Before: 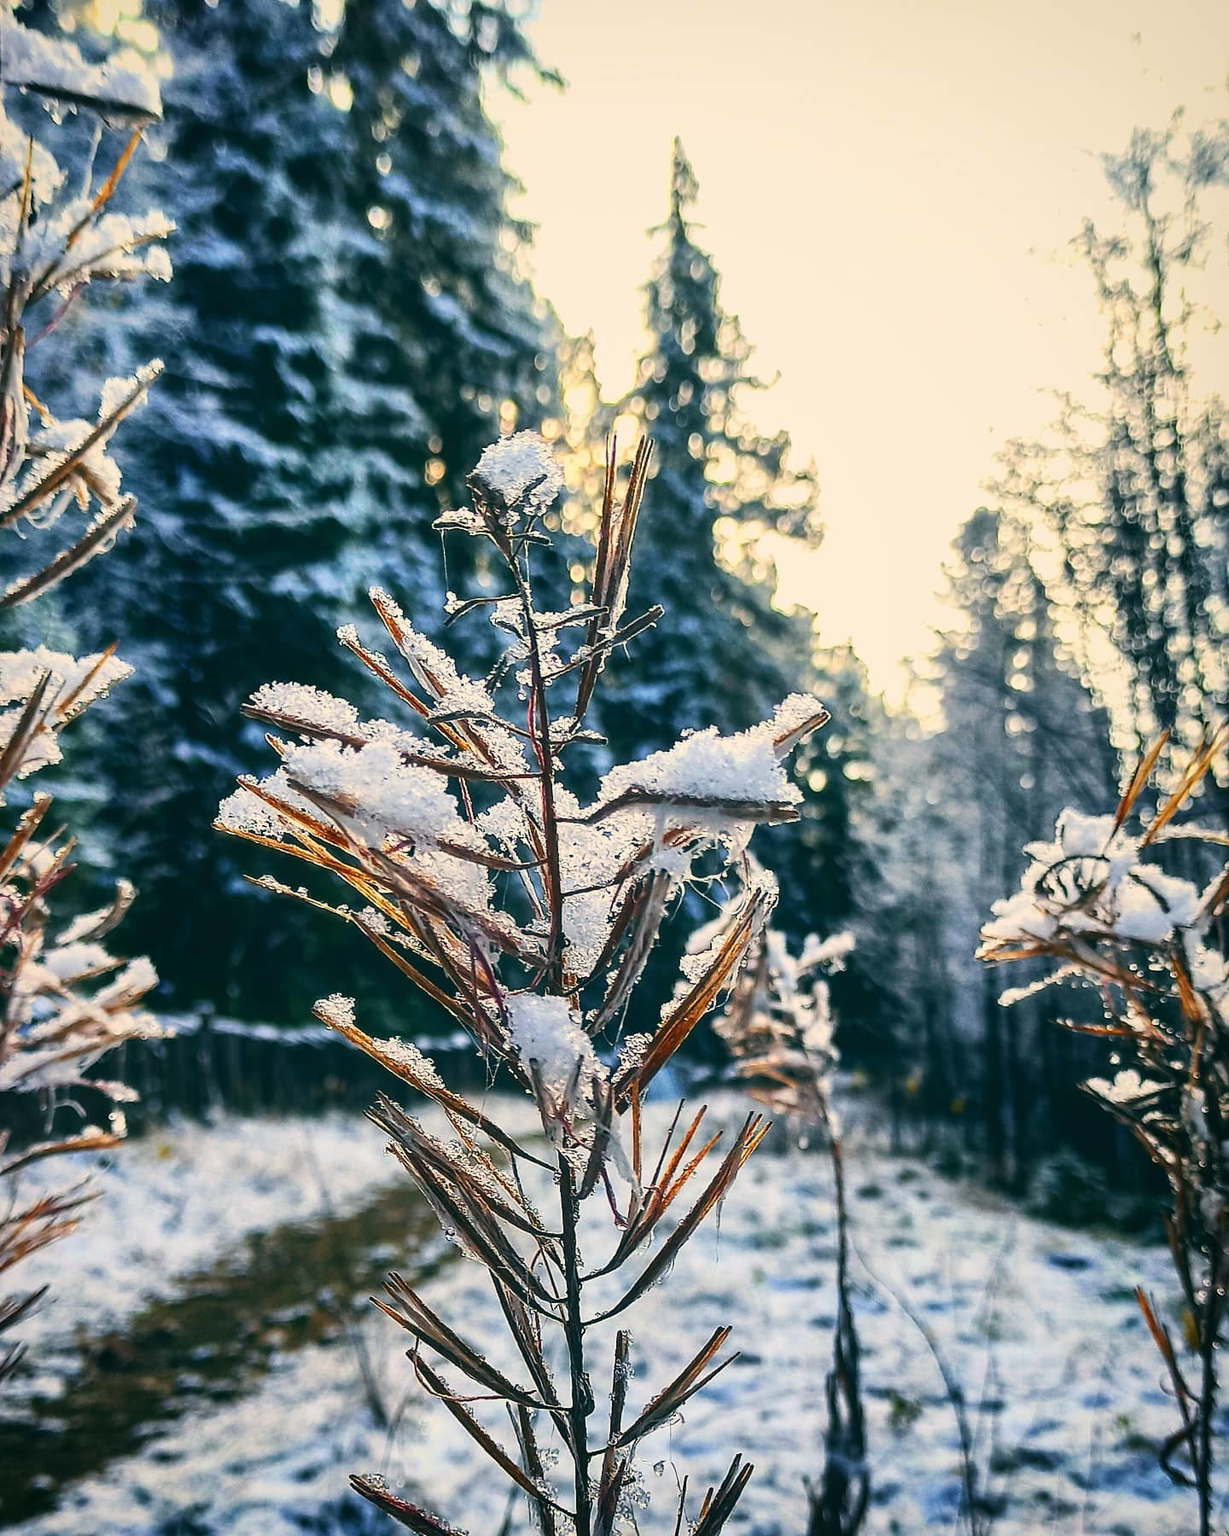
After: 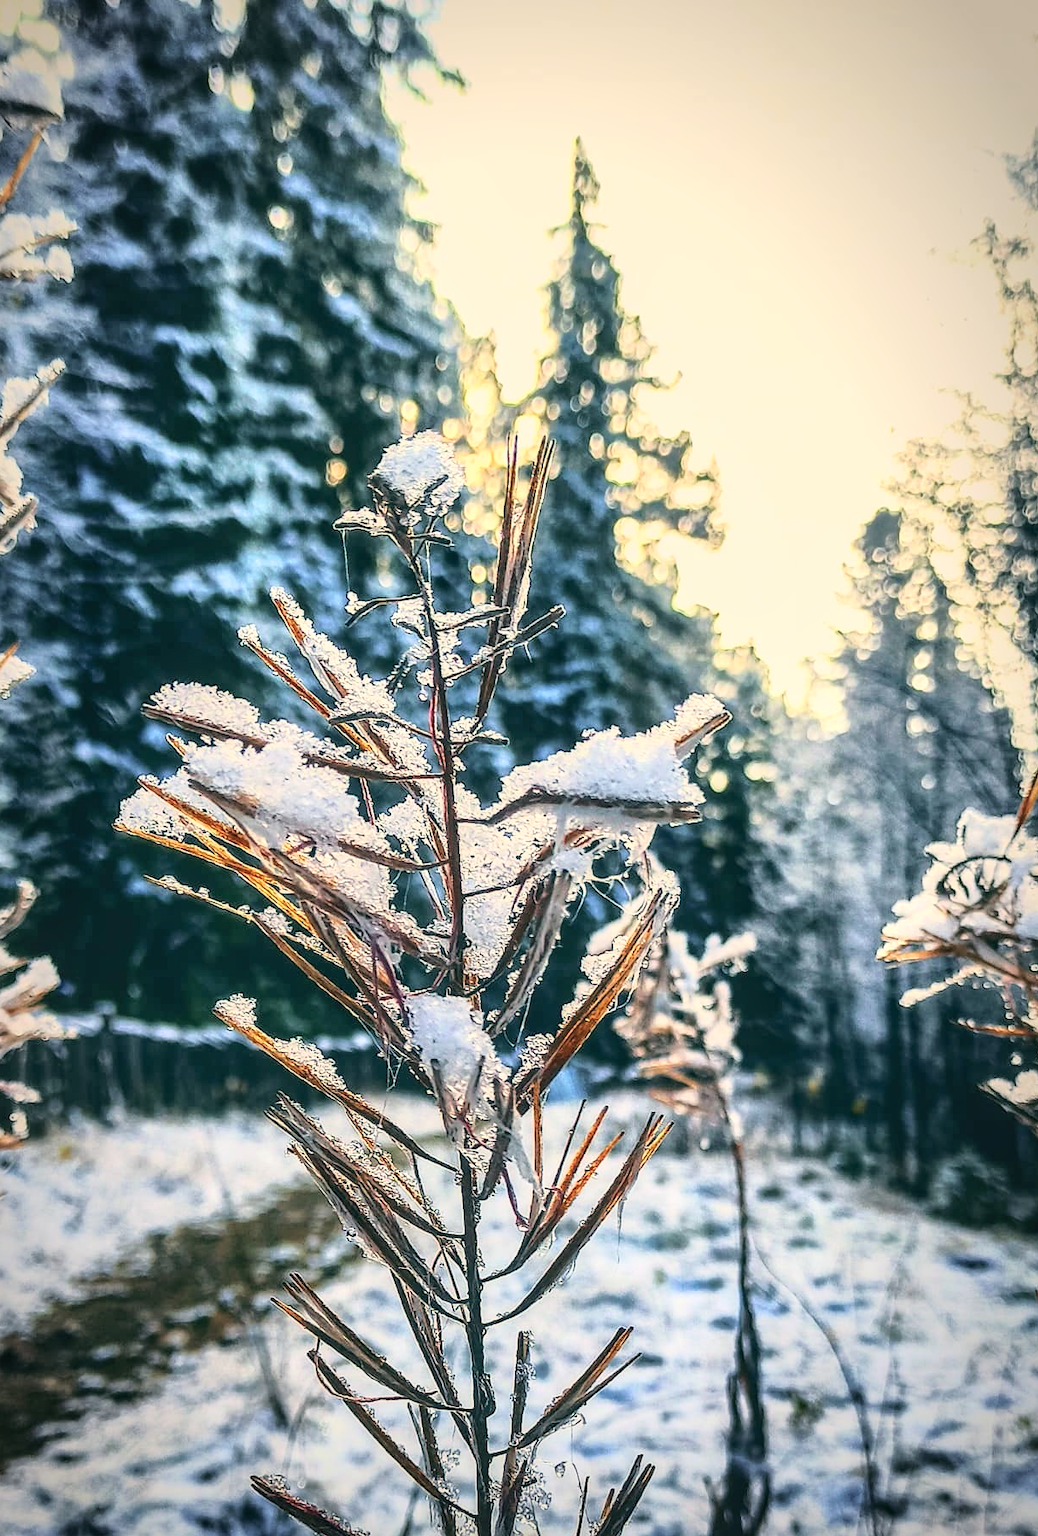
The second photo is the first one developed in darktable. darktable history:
color correction: highlights b* -0.008, saturation 0.839
shadows and highlights: on, module defaults
crop: left 8.084%, right 7.433%
tone equalizer: on, module defaults
local contrast: on, module defaults
vignetting: brightness -0.412, saturation -0.294, automatic ratio true
base curve: curves: ch0 [(0, 0) (0.028, 0.03) (0.121, 0.232) (0.46, 0.748) (0.859, 0.968) (1, 1)]
